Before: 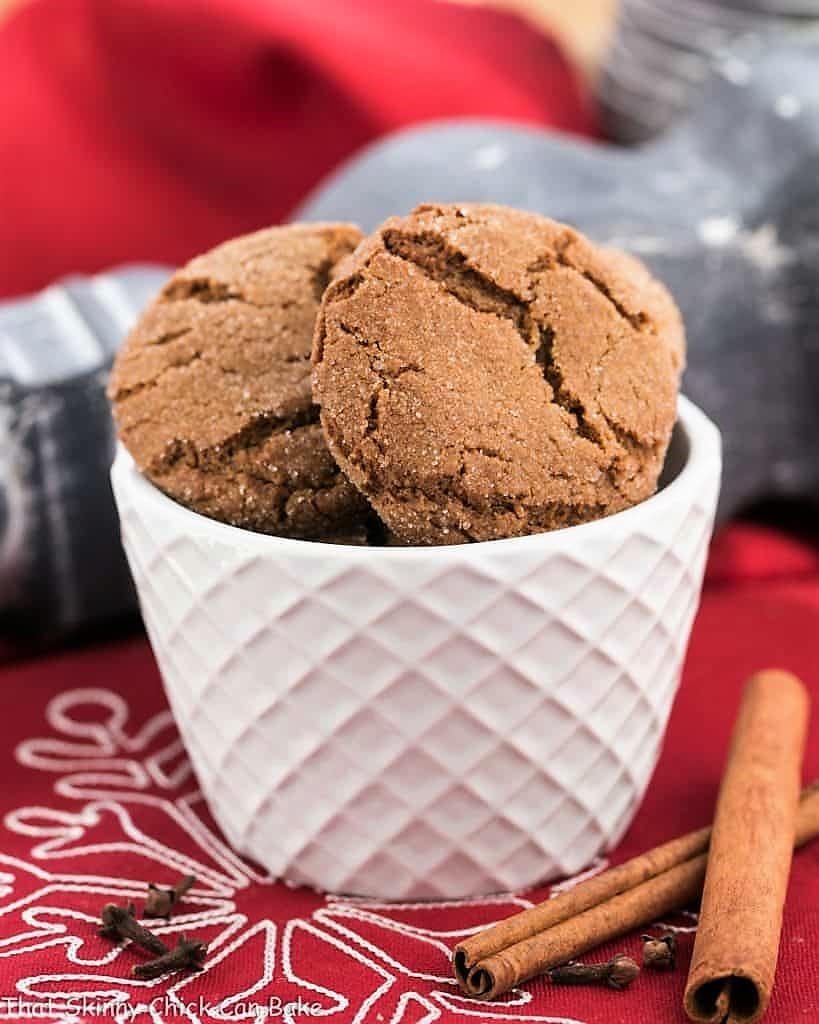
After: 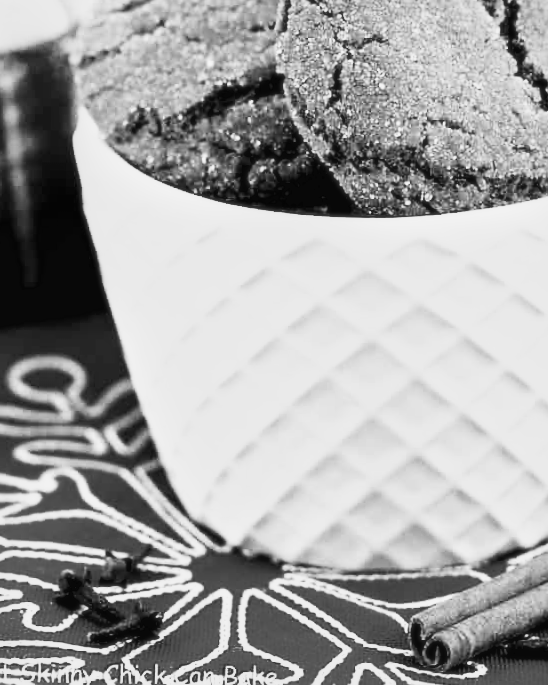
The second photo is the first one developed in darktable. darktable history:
crop and rotate: angle -0.82°, left 3.85%, top 31.828%, right 27.992%
base curve: curves: ch0 [(0, 0.003) (0.001, 0.002) (0.006, 0.004) (0.02, 0.022) (0.048, 0.086) (0.094, 0.234) (0.162, 0.431) (0.258, 0.629) (0.385, 0.8) (0.548, 0.918) (0.751, 0.988) (1, 1)], preserve colors none
contrast brightness saturation: contrast 0.1, saturation -0.36
color balance rgb: shadows lift › luminance -21.66%, shadows lift › chroma 6.57%, shadows lift › hue 270°, power › chroma 0.68%, power › hue 60°, highlights gain › luminance 6.08%, highlights gain › chroma 1.33%, highlights gain › hue 90°, global offset › luminance -0.87%, perceptual saturation grading › global saturation 26.86%, perceptual saturation grading › highlights -28.39%, perceptual saturation grading › mid-tones 15.22%, perceptual saturation grading › shadows 33.98%, perceptual brilliance grading › highlights 10%, perceptual brilliance grading › mid-tones 5%
color zones: curves: ch0 [(0.27, 0.396) (0.563, 0.504) (0.75, 0.5) (0.787, 0.307)]
soften: size 10%, saturation 50%, brightness 0.2 EV, mix 10%
monochrome: a 26.22, b 42.67, size 0.8
